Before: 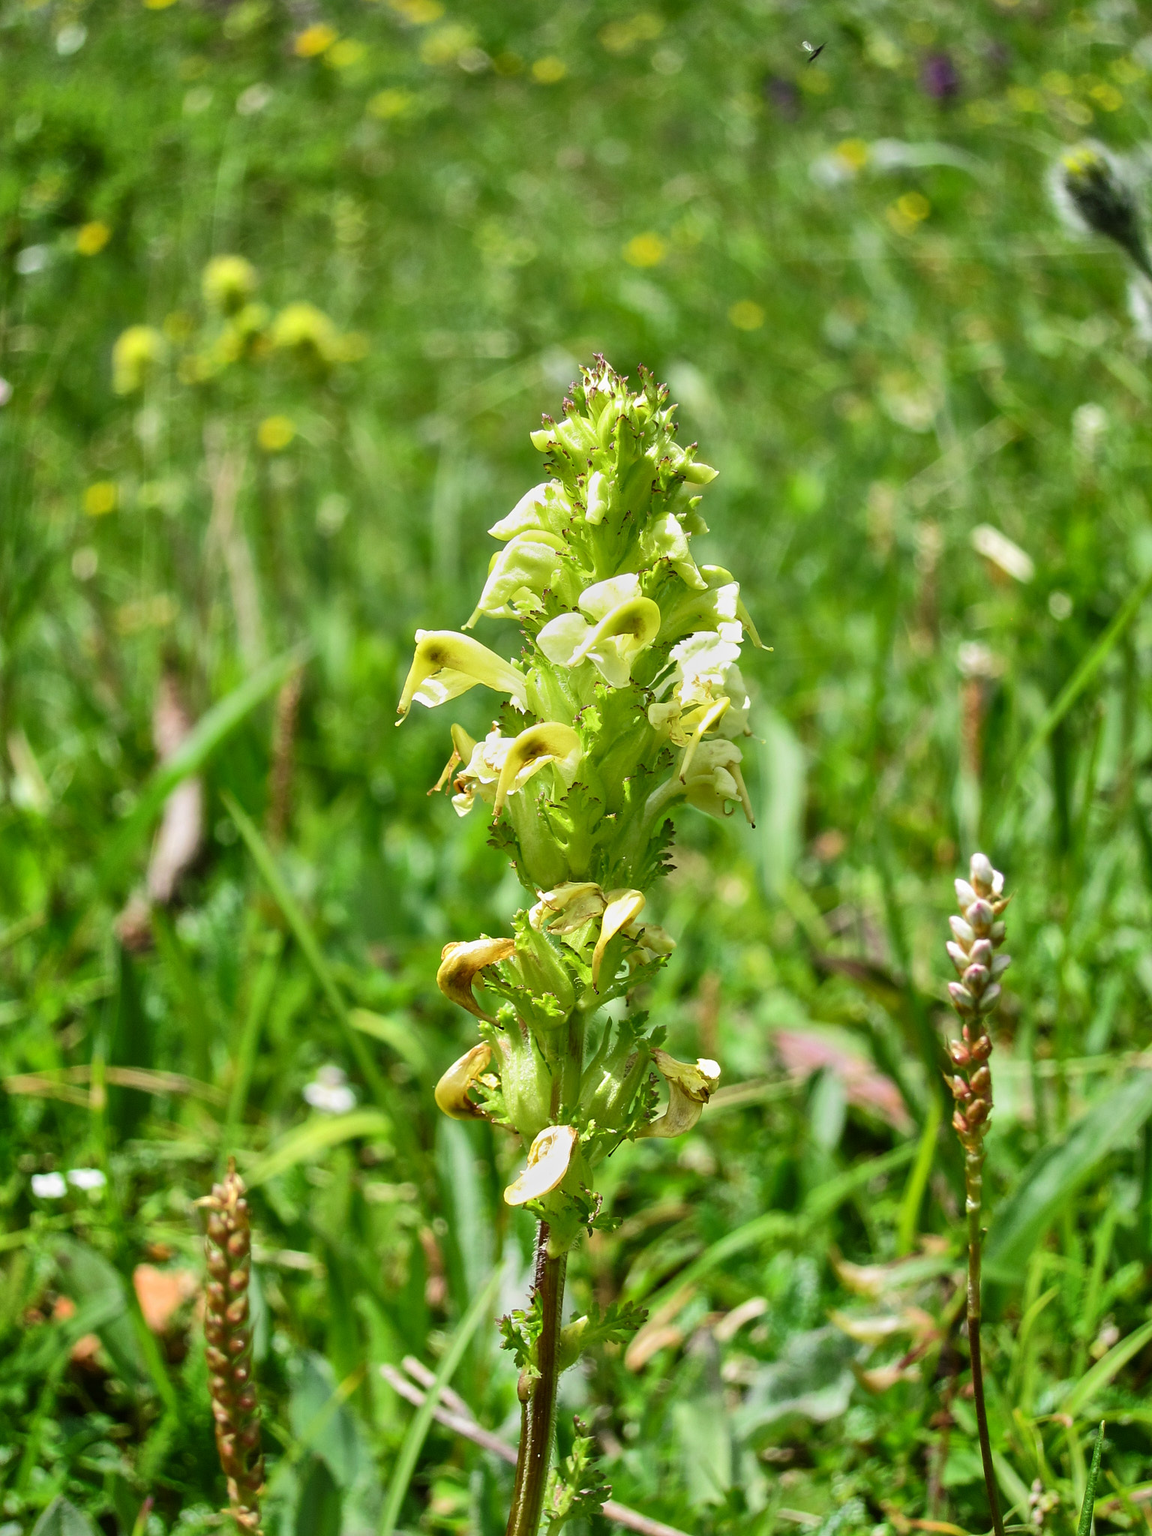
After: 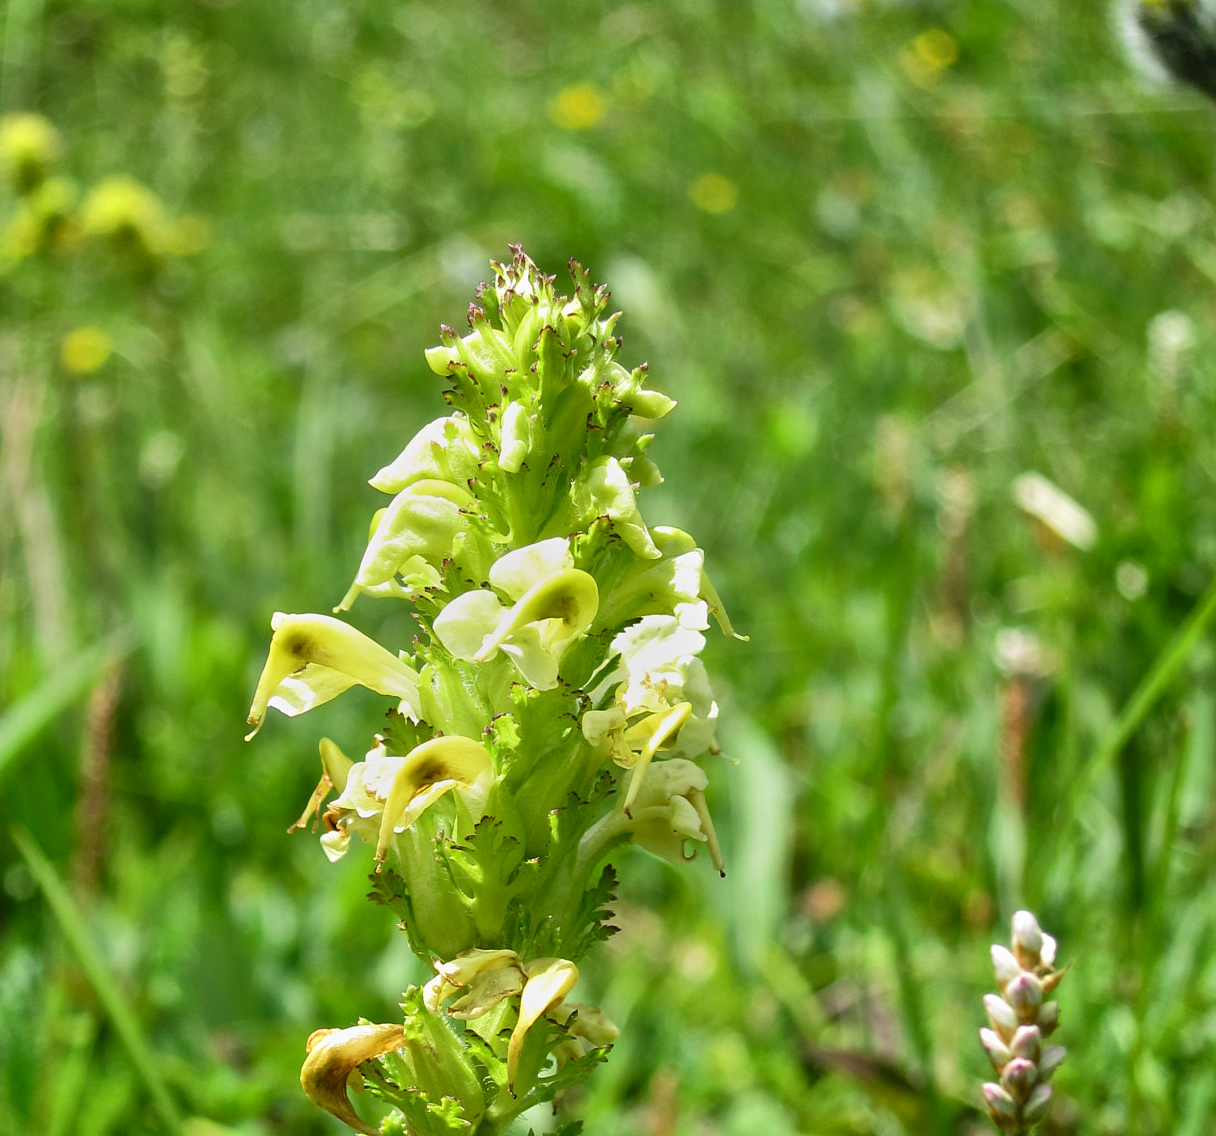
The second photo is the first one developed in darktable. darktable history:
crop: left 18.374%, top 11.123%, right 2.452%, bottom 33.372%
